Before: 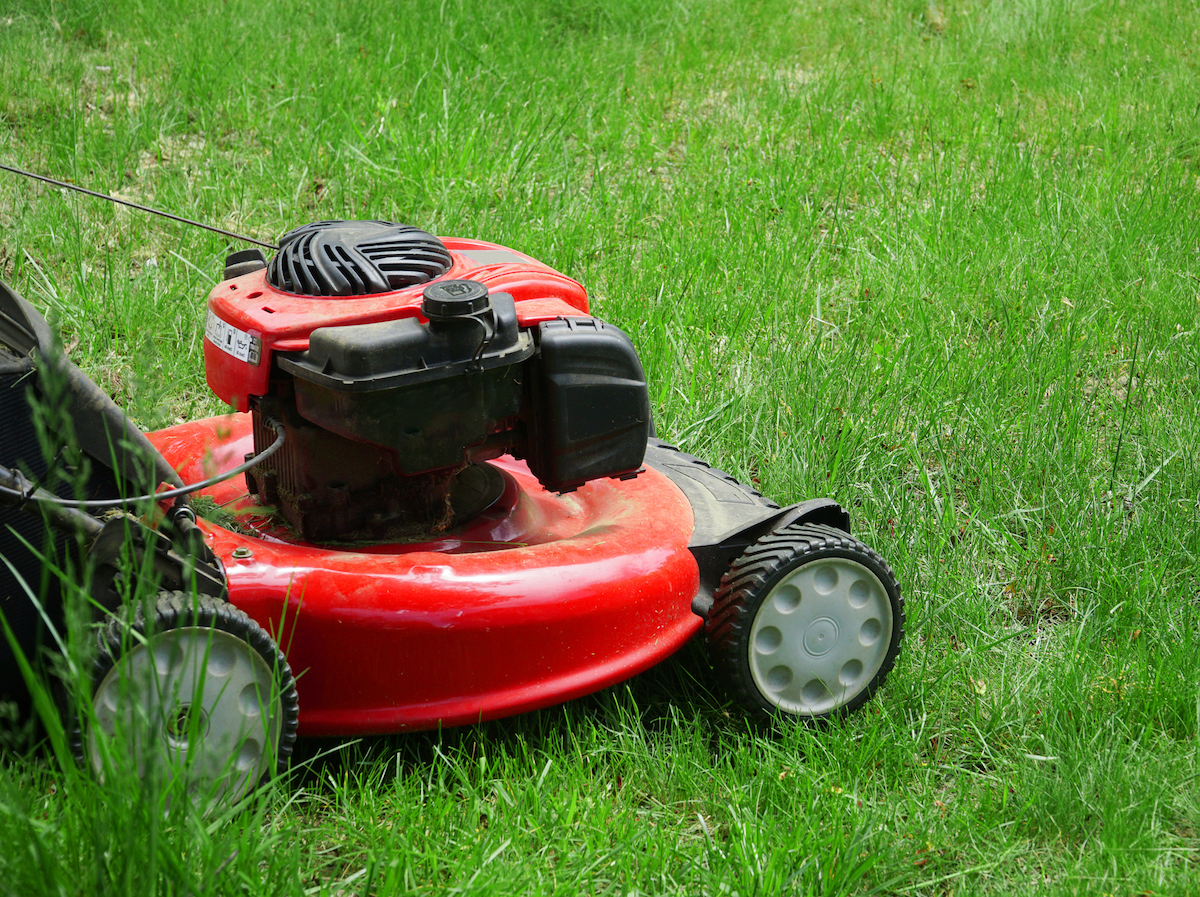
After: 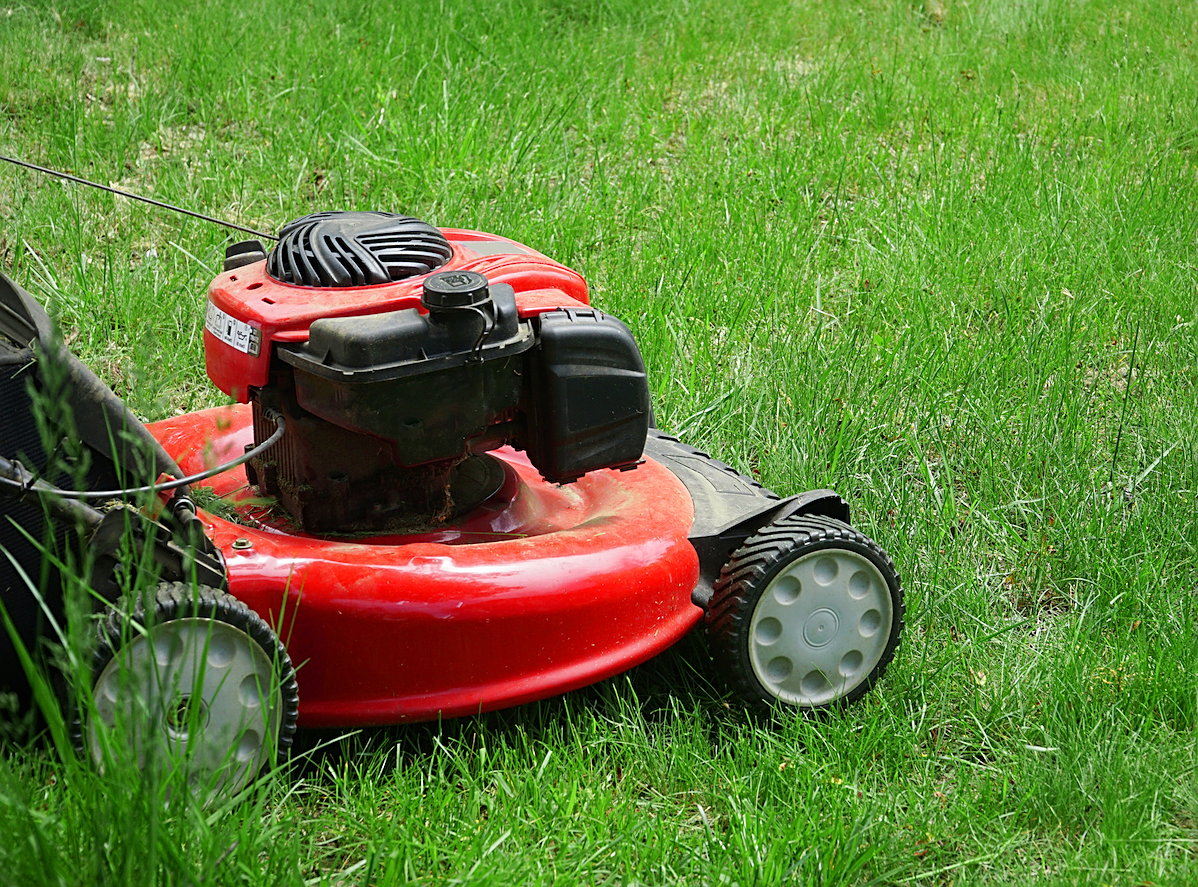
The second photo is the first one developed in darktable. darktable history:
sharpen: on, module defaults
crop: top 1.015%, right 0.089%
